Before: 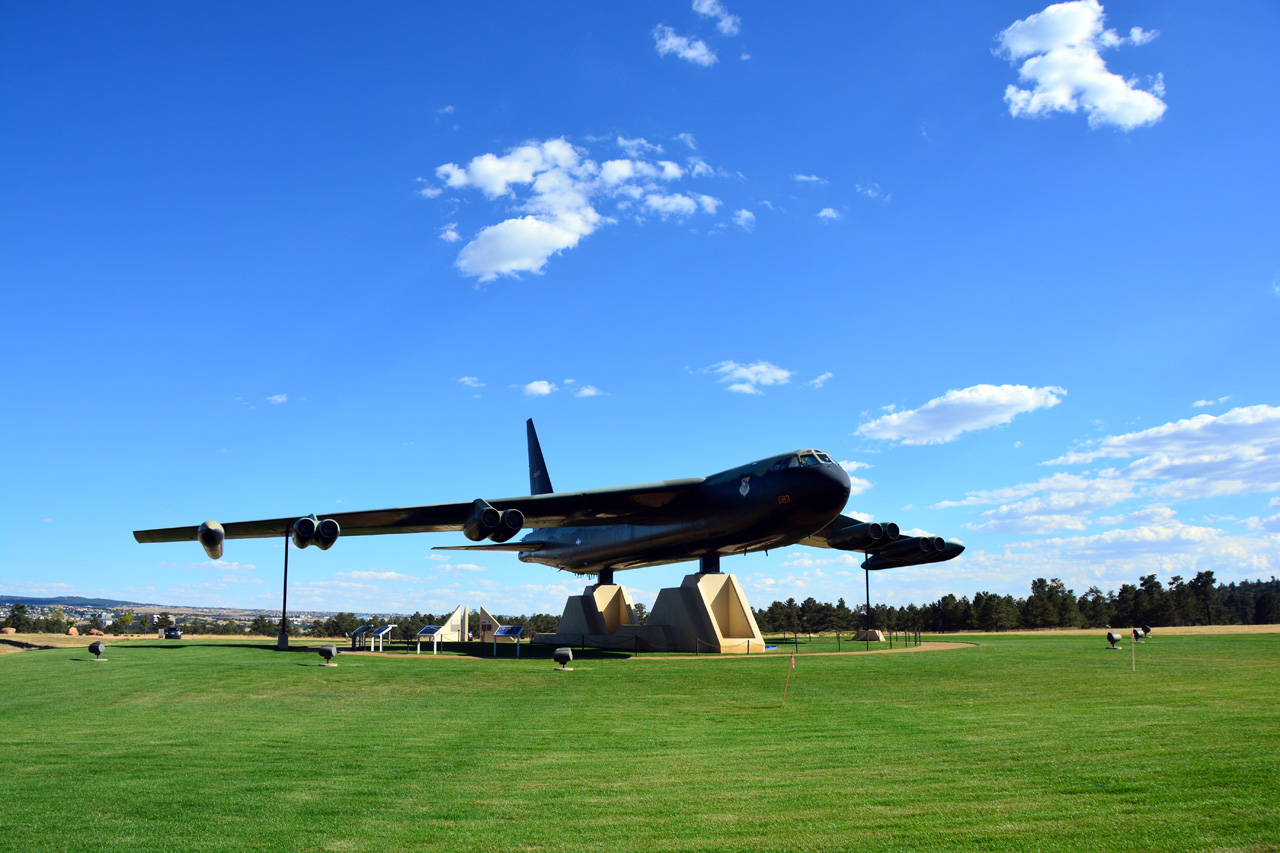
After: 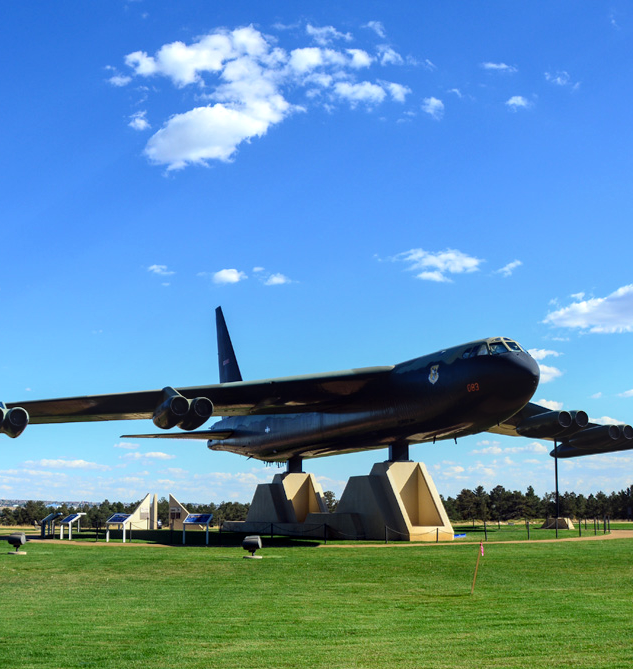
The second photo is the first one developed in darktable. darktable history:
crop and rotate: angle 0.02°, left 24.353%, top 13.219%, right 26.156%, bottom 8.224%
local contrast: on, module defaults
